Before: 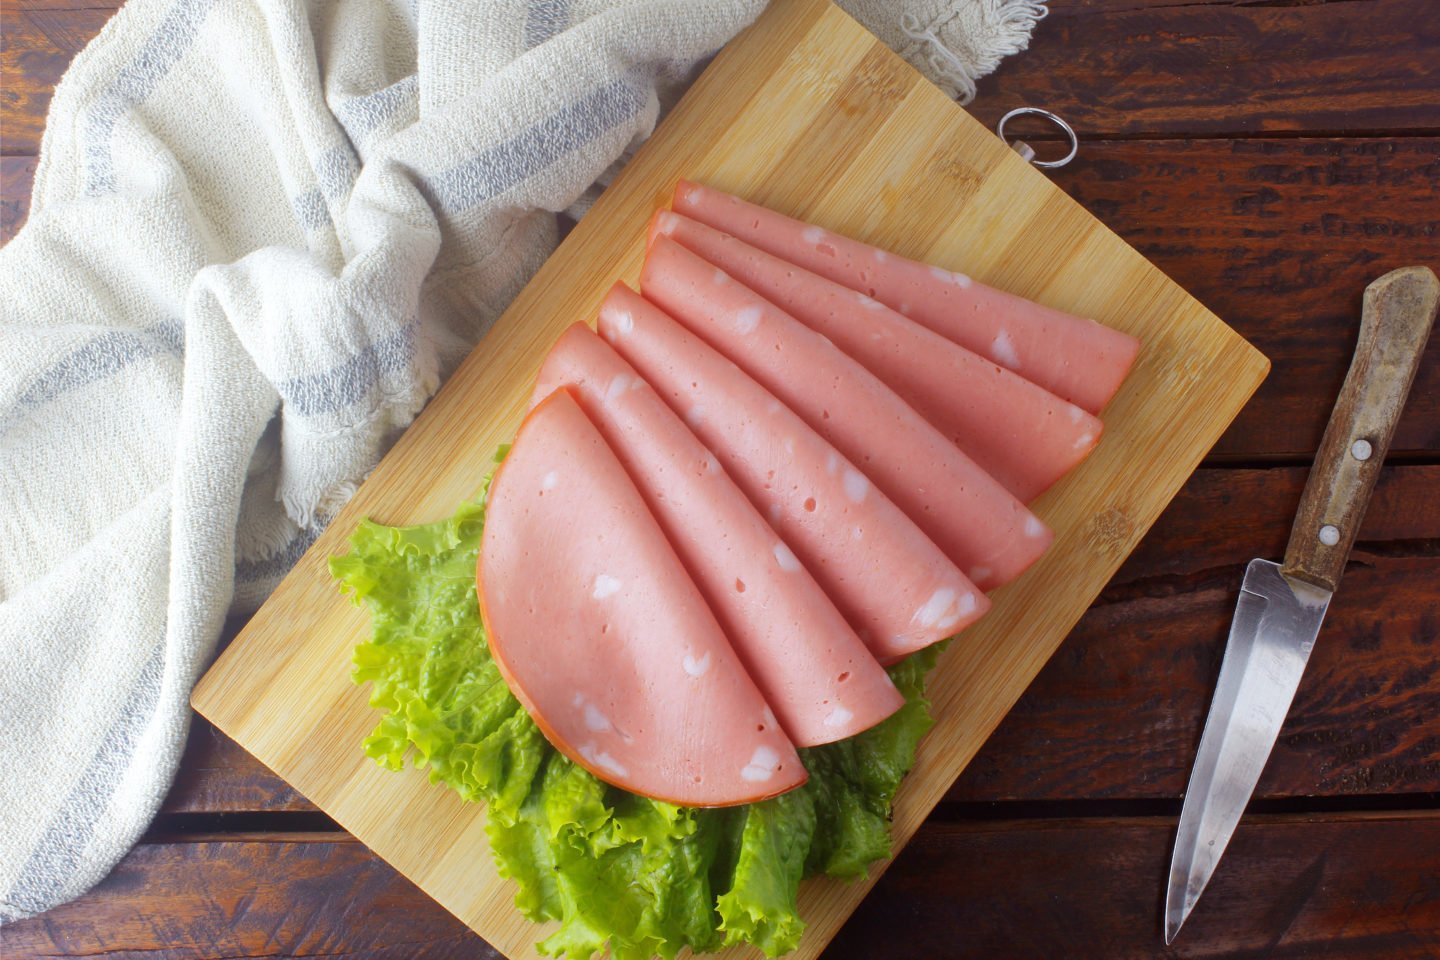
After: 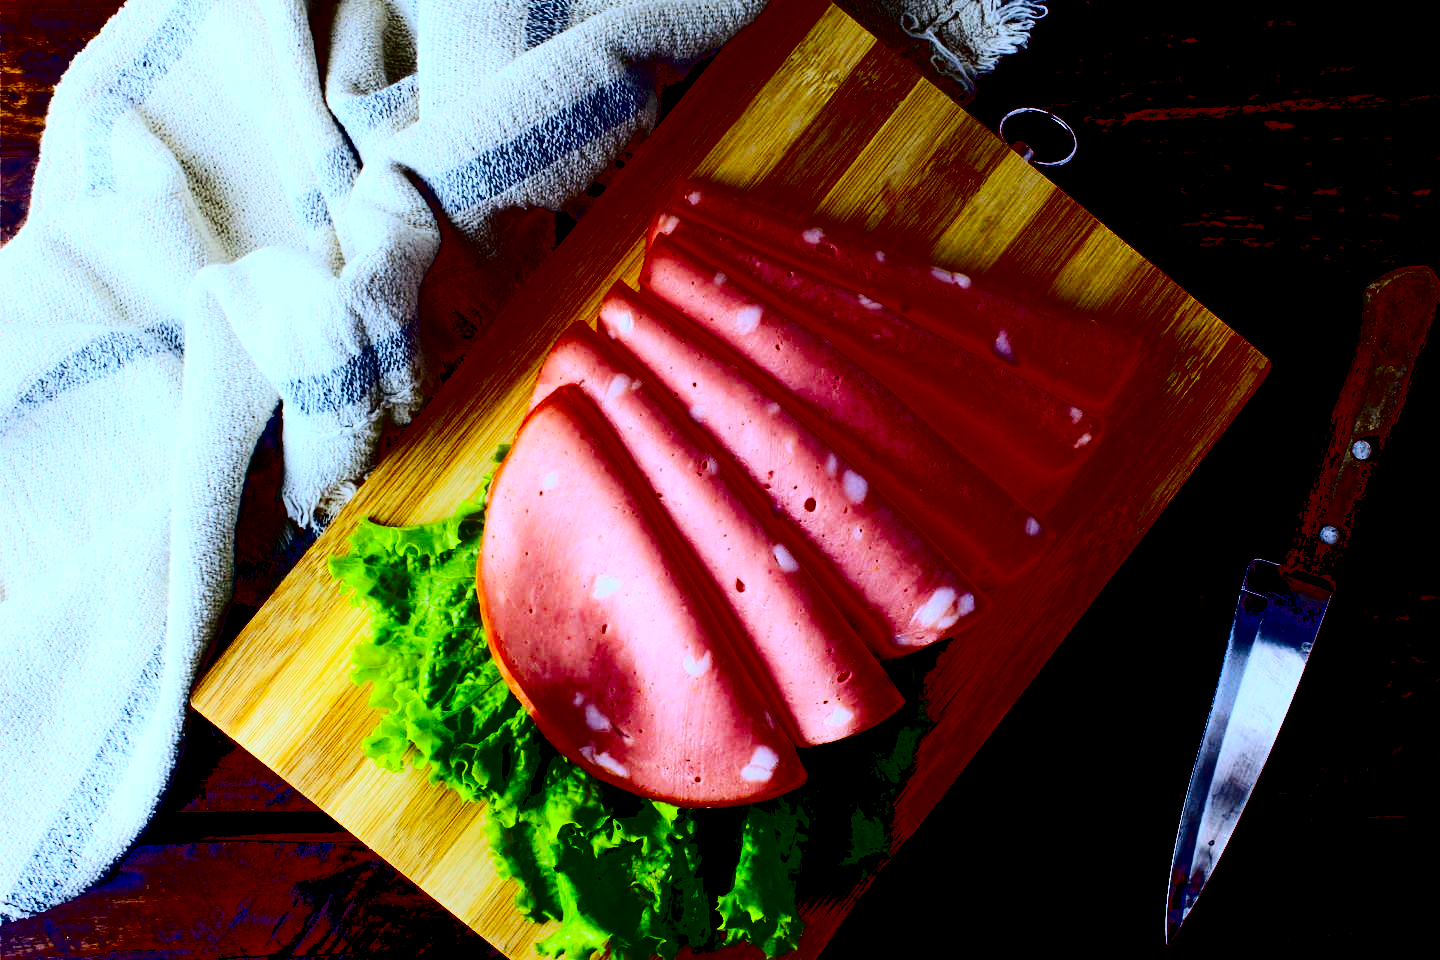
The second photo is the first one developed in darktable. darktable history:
color calibration: x 0.37, y 0.382, temperature 4313.65 K
exposure: black level correction 0.099, exposure -0.089 EV, compensate exposure bias true, compensate highlight preservation false
contrast brightness saturation: contrast 0.783, brightness -0.995, saturation 0.989
